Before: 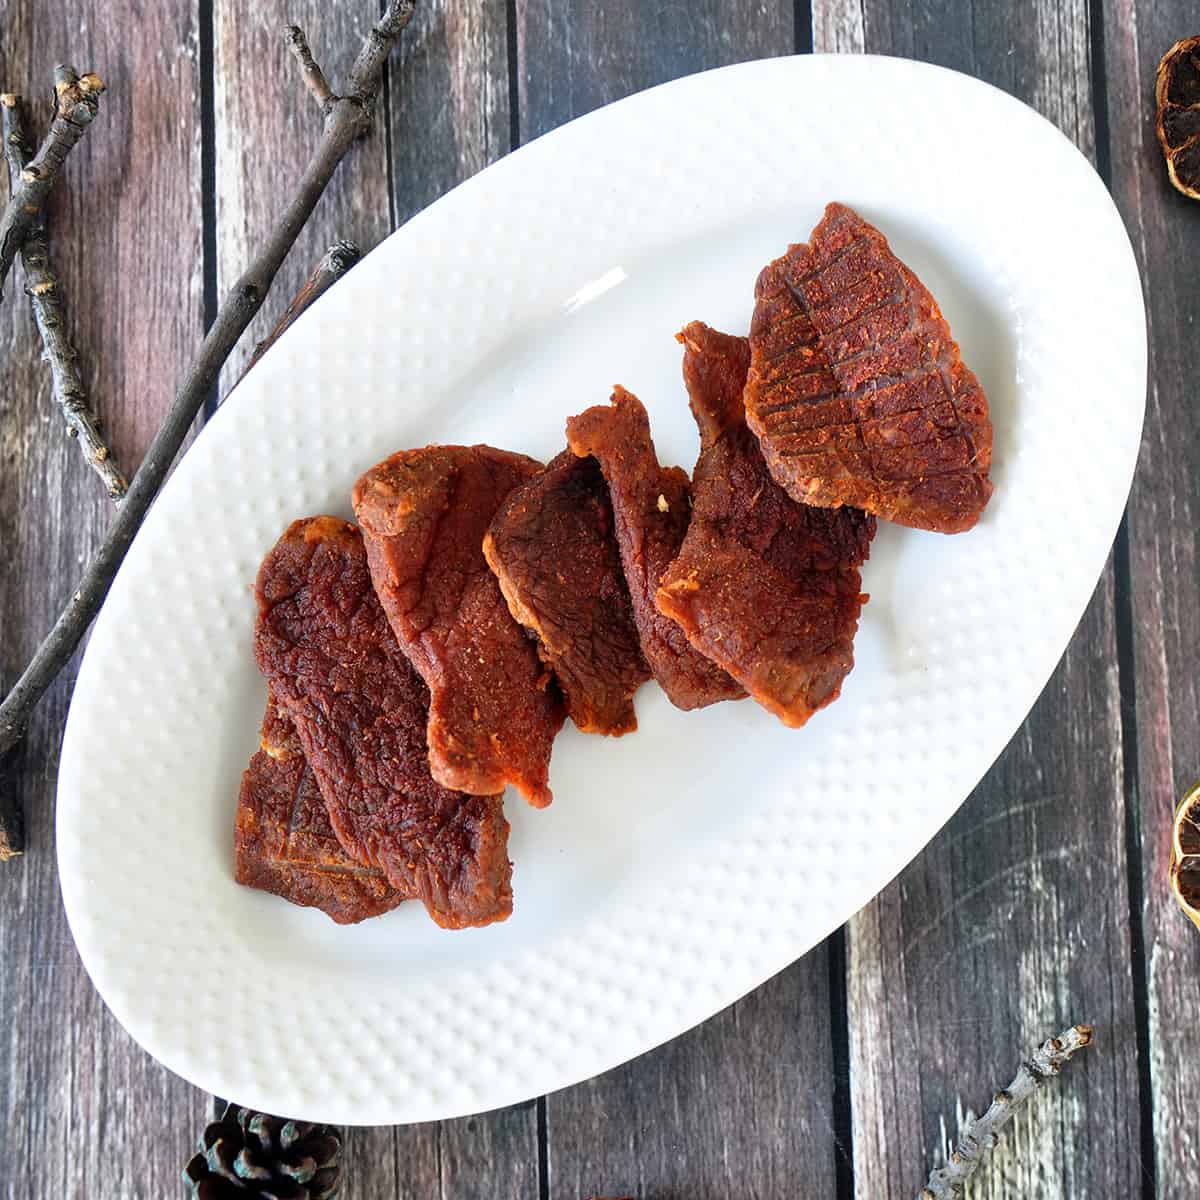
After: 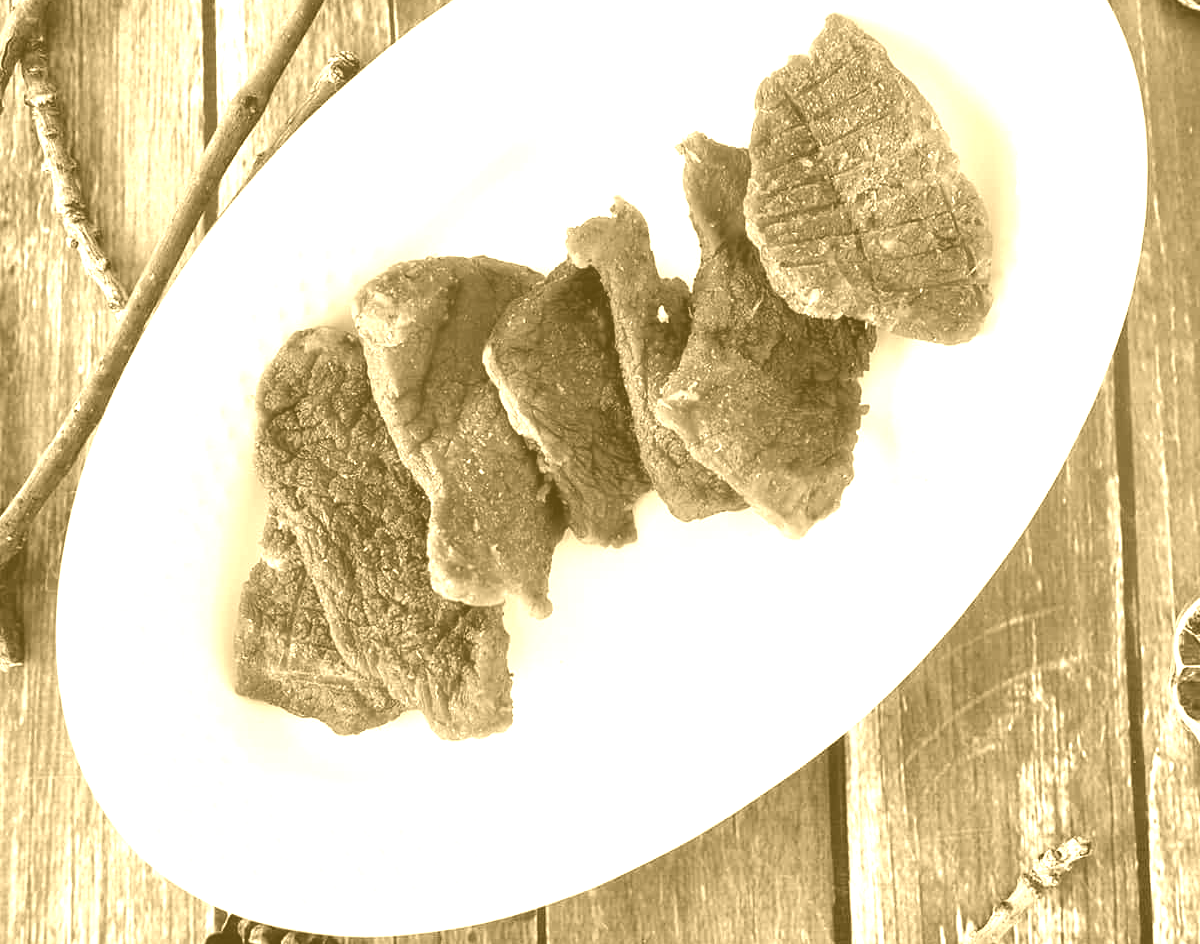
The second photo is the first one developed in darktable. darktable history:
exposure: exposure 0.2 EV, compensate highlight preservation false
crop and rotate: top 15.774%, bottom 5.506%
colorize: hue 36°, source mix 100%
